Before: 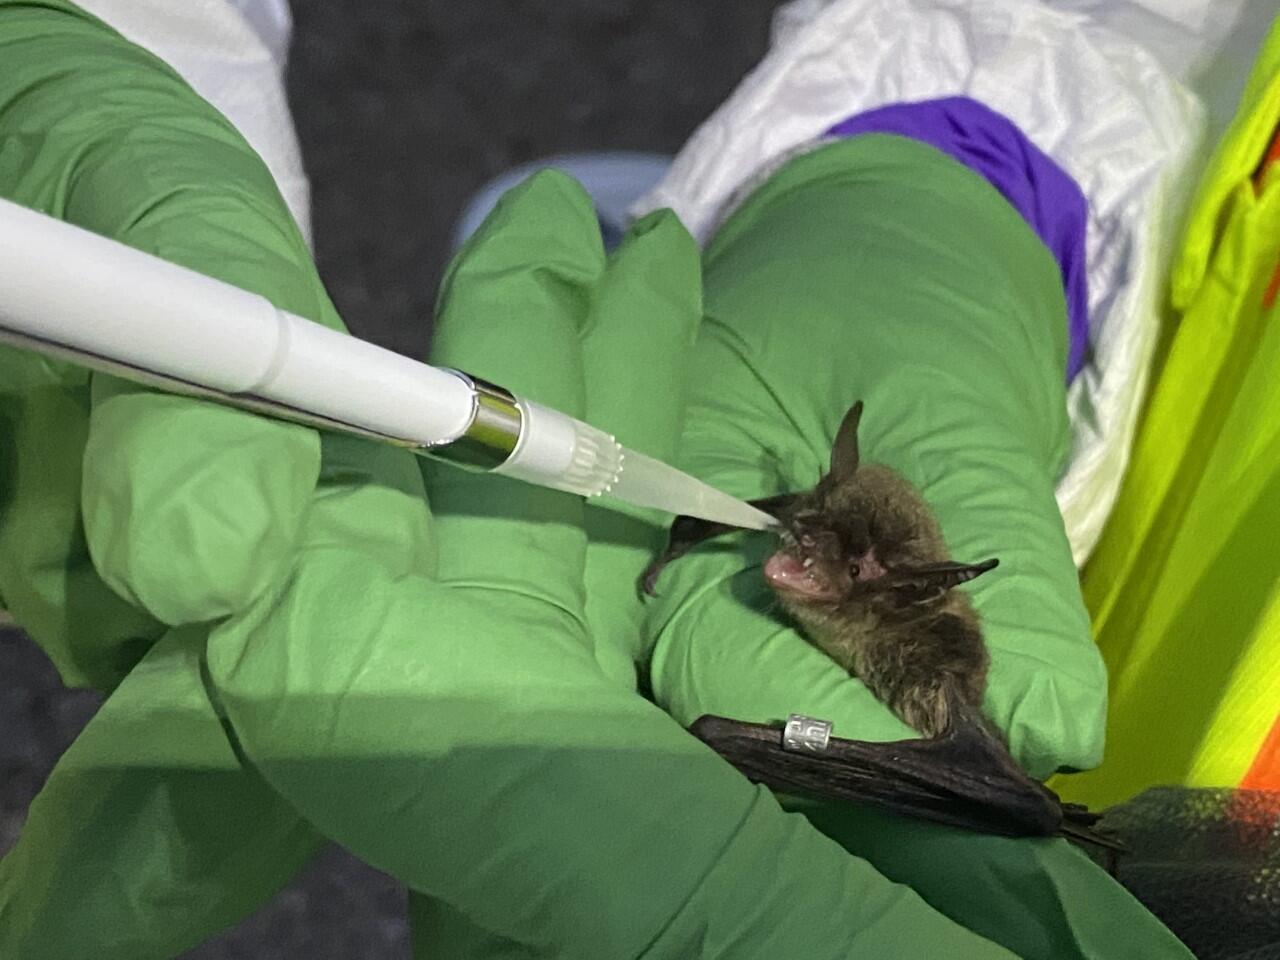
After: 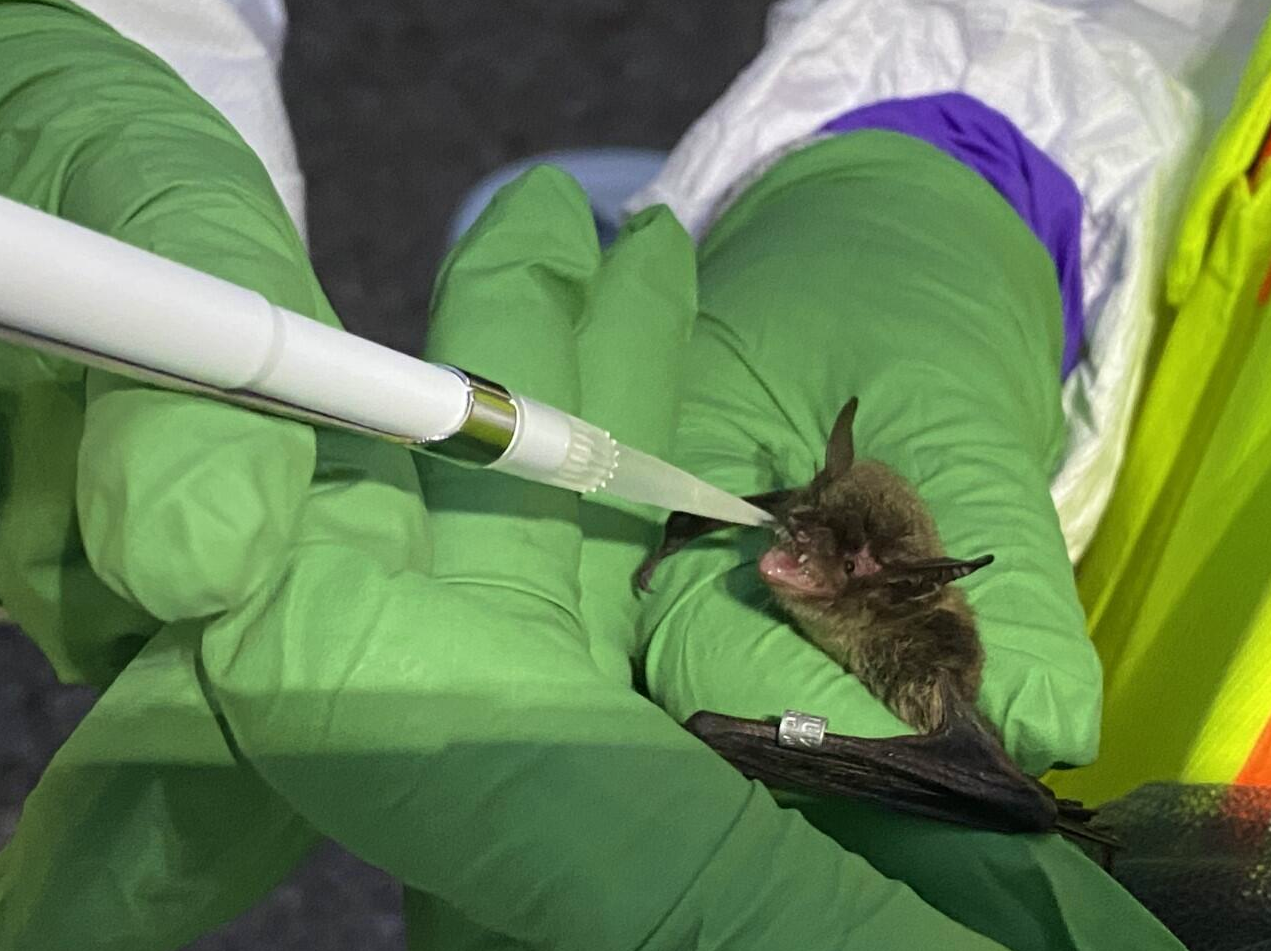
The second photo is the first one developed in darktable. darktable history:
velvia: strength 15%
crop: left 0.434%, top 0.485%, right 0.244%, bottom 0.386%
